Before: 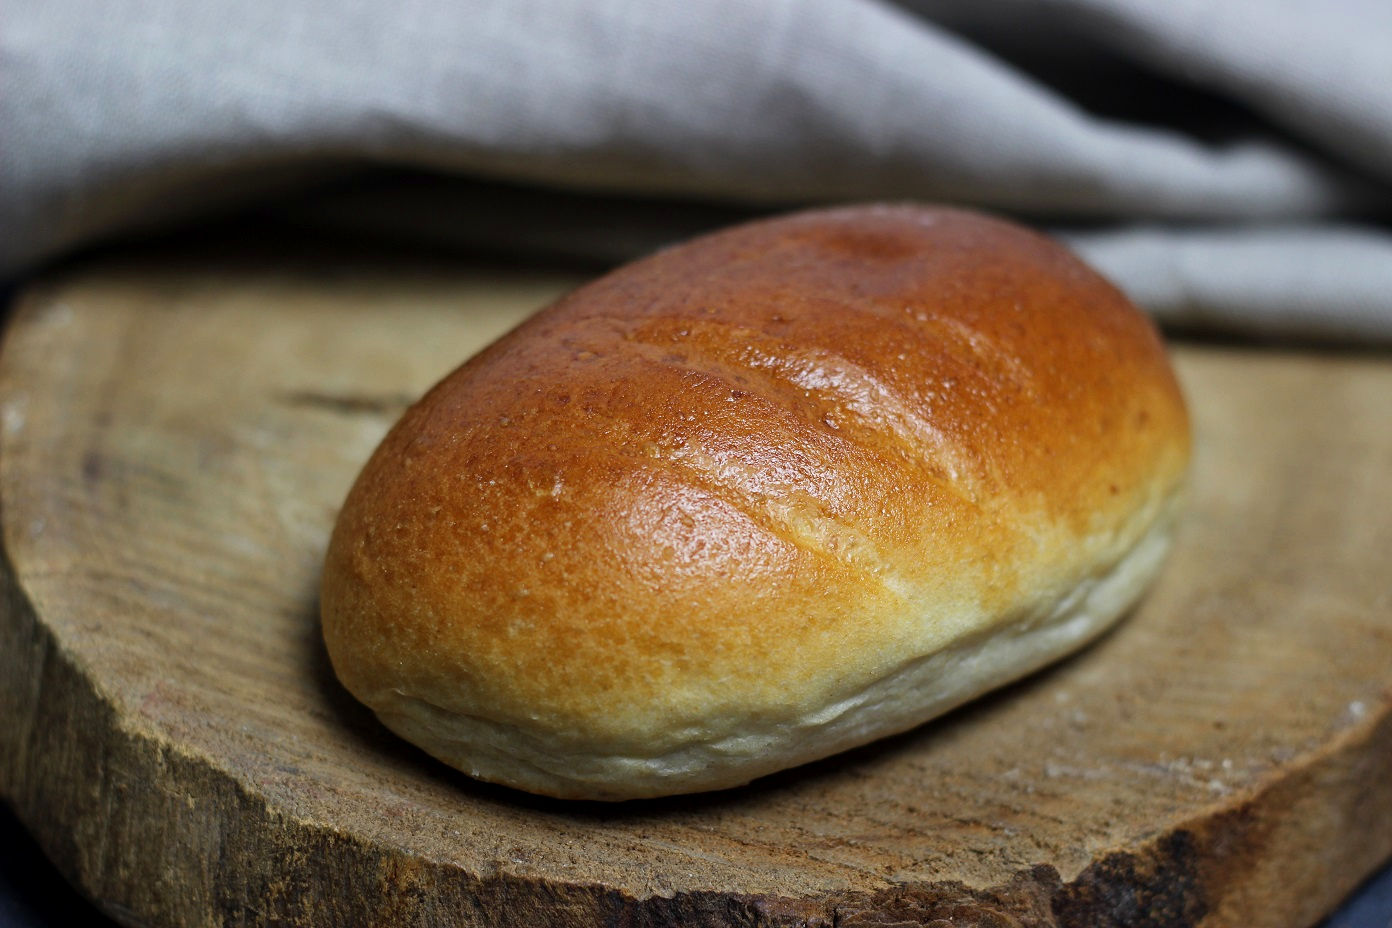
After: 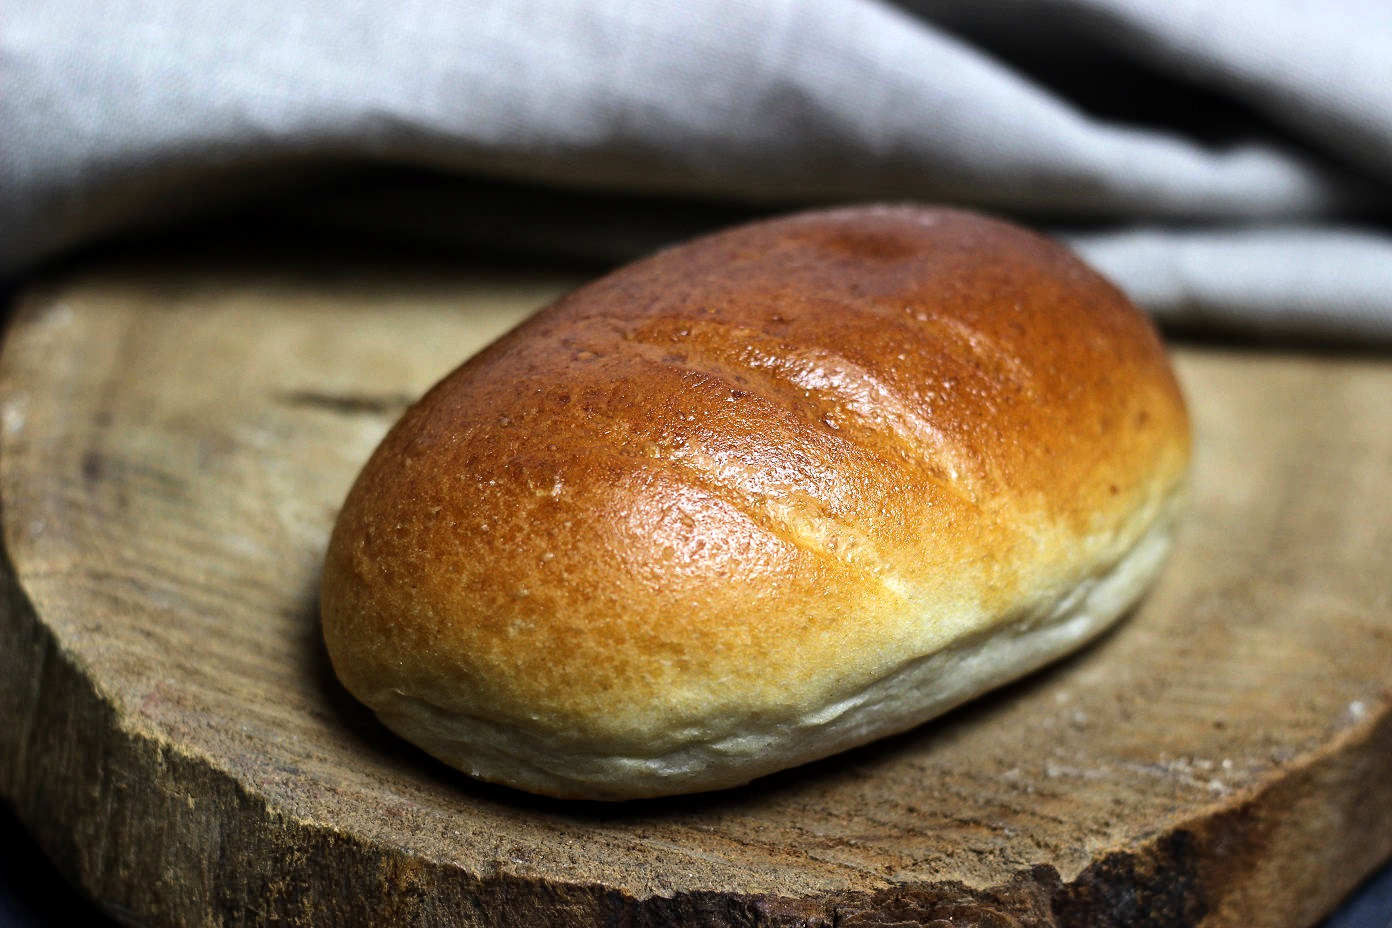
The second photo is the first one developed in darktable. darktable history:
tone equalizer: -8 EV -0.739 EV, -7 EV -0.728 EV, -6 EV -0.6 EV, -5 EV -0.398 EV, -3 EV 0.377 EV, -2 EV 0.6 EV, -1 EV 0.683 EV, +0 EV 0.72 EV, edges refinement/feathering 500, mask exposure compensation -1.57 EV, preserve details no
